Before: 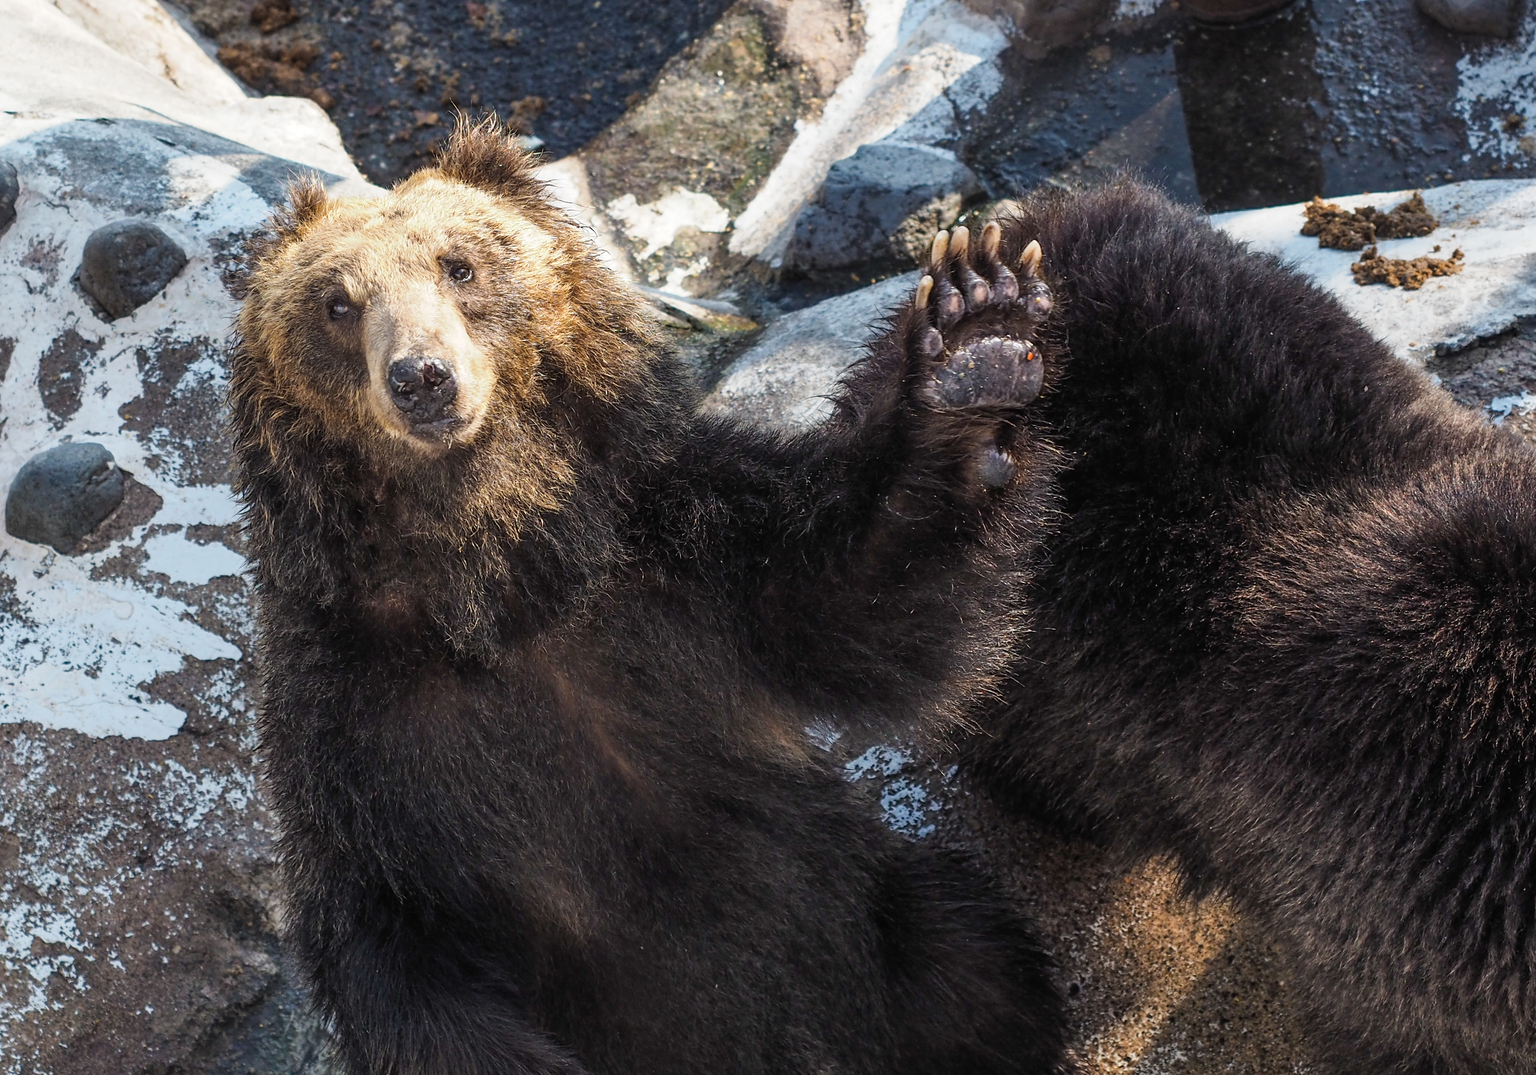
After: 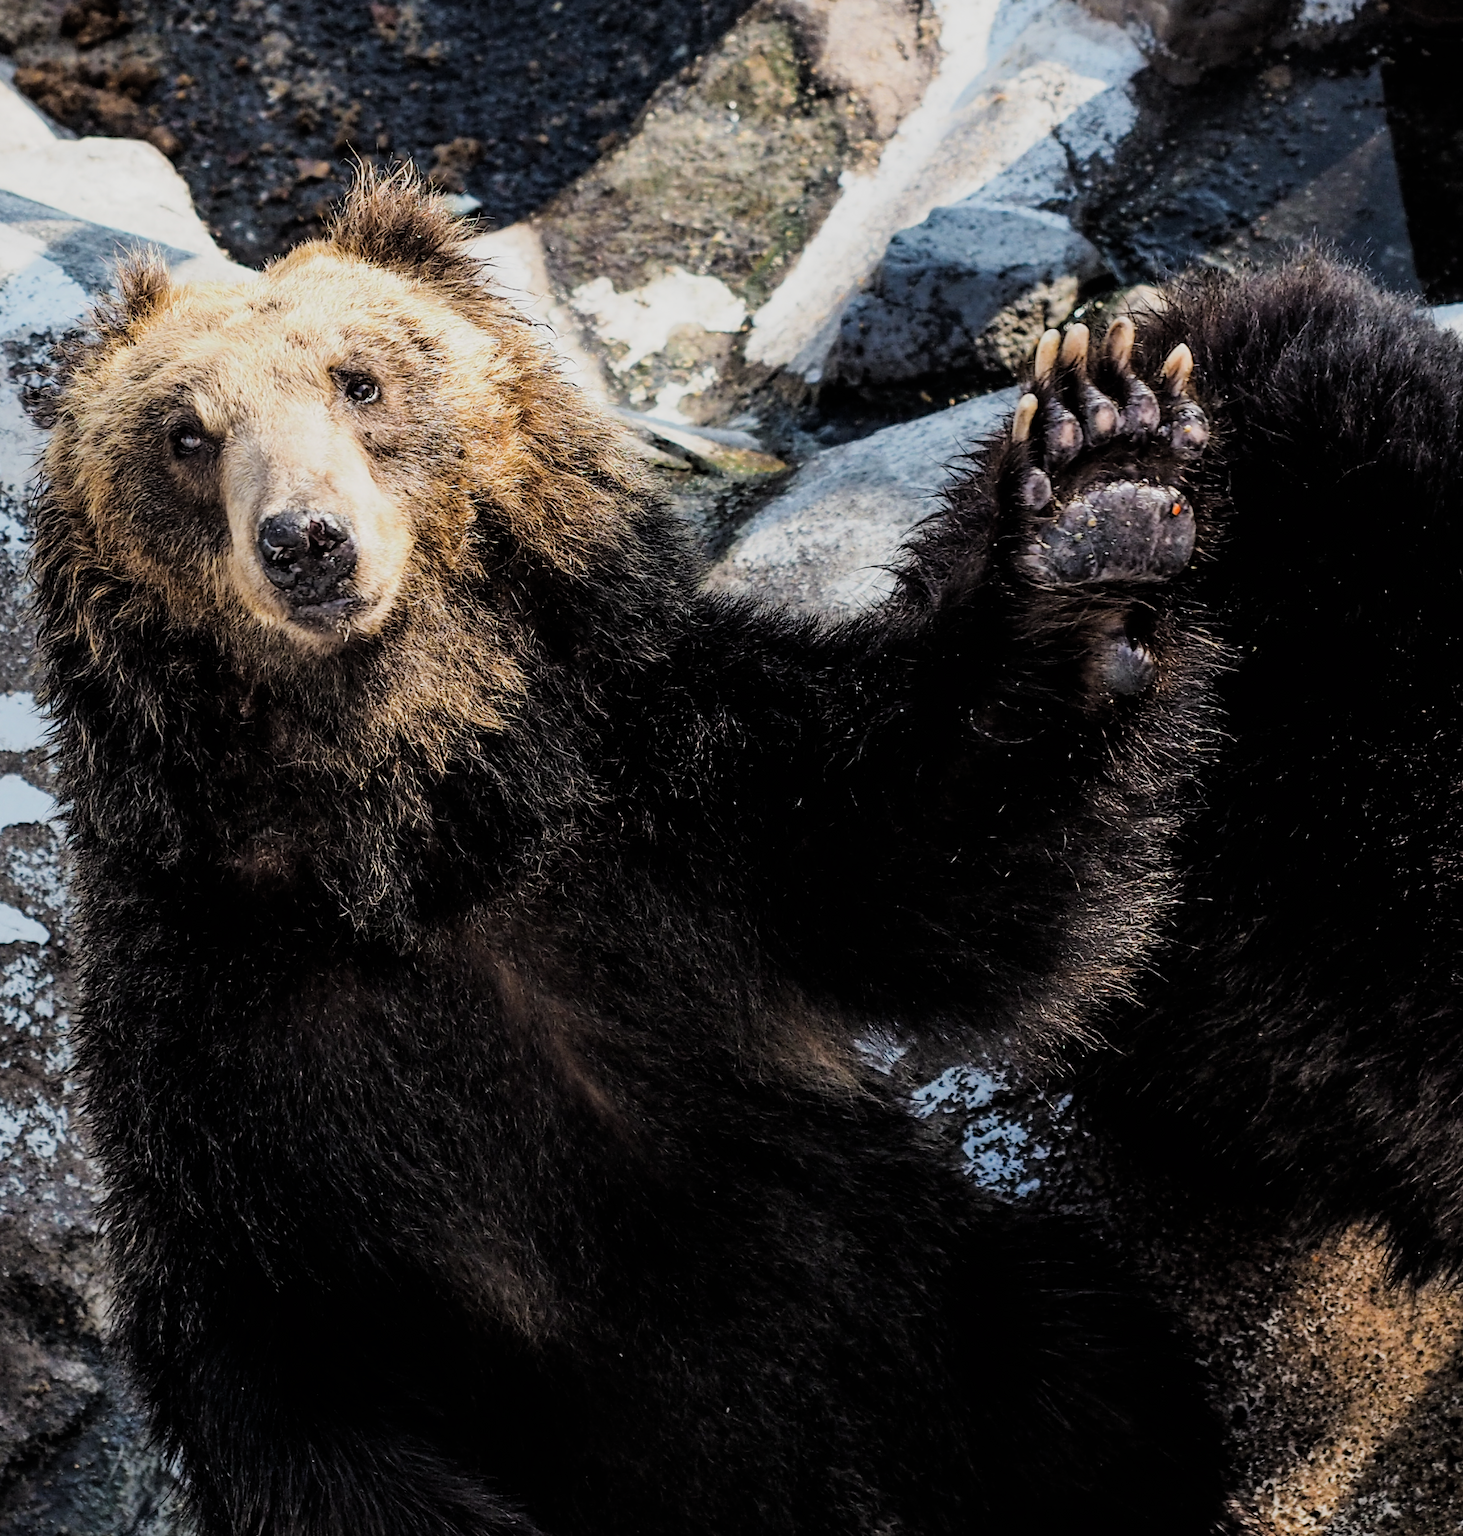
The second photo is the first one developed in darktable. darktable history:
white balance: red 1, blue 1
crop and rotate: left 13.537%, right 19.796%
filmic rgb: black relative exposure -5 EV, hardness 2.88, contrast 1.3, highlights saturation mix -10%
